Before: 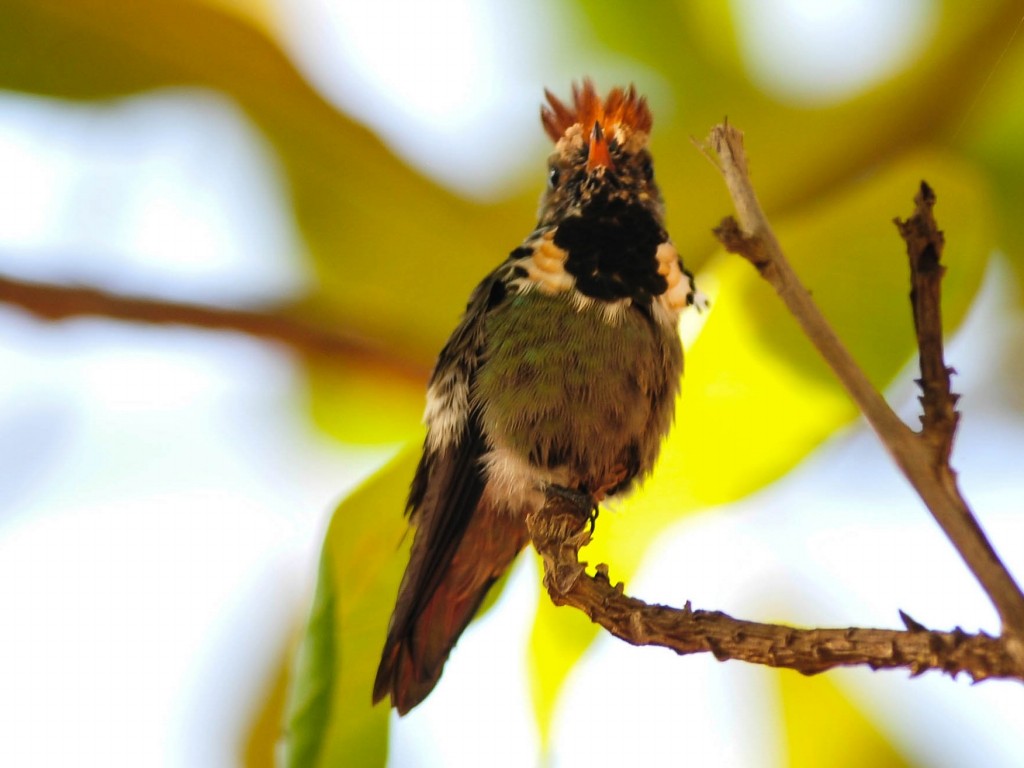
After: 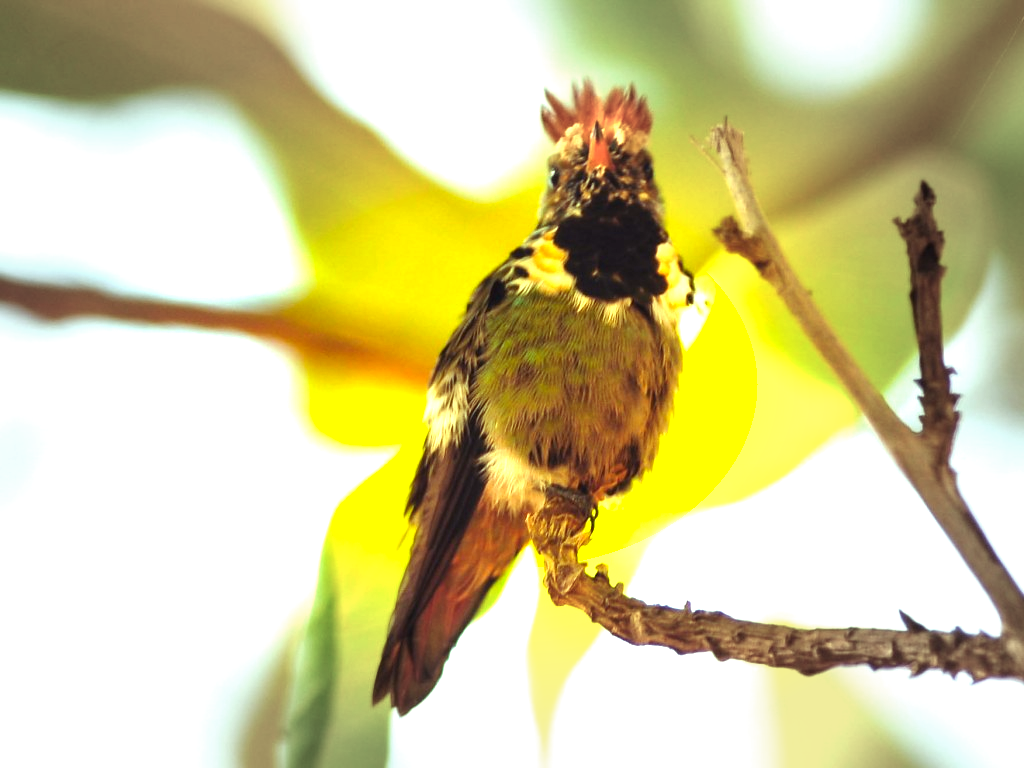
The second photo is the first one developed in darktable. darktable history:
exposure: black level correction 0, exposure 1.199 EV, compensate highlight preservation false
vignetting: fall-off start 47.85%, automatic ratio true, width/height ratio 1.288, unbound false
tone equalizer: -8 EV 0.091 EV, edges refinement/feathering 500, mask exposure compensation -1.57 EV, preserve details no
color balance rgb: shadows lift › chroma 6.496%, shadows lift › hue 303.15°, power › hue 71.22°, highlights gain › luminance 15.556%, highlights gain › chroma 7.045%, highlights gain › hue 127.01°, perceptual saturation grading › global saturation 0.749%, perceptual brilliance grading › global brilliance 3.269%, global vibrance 20%
